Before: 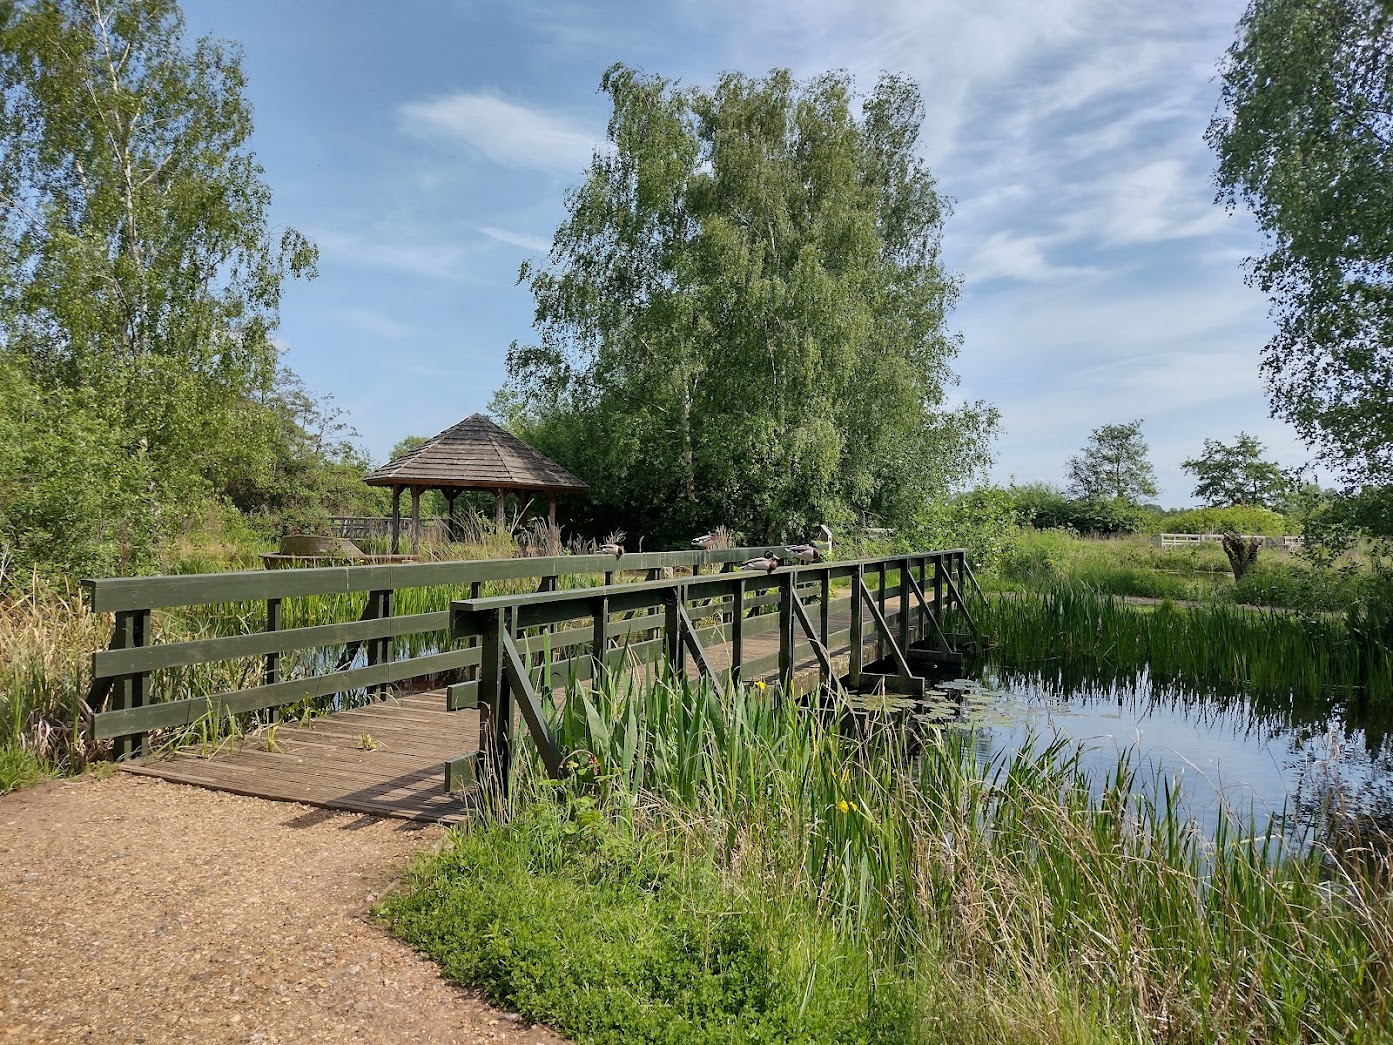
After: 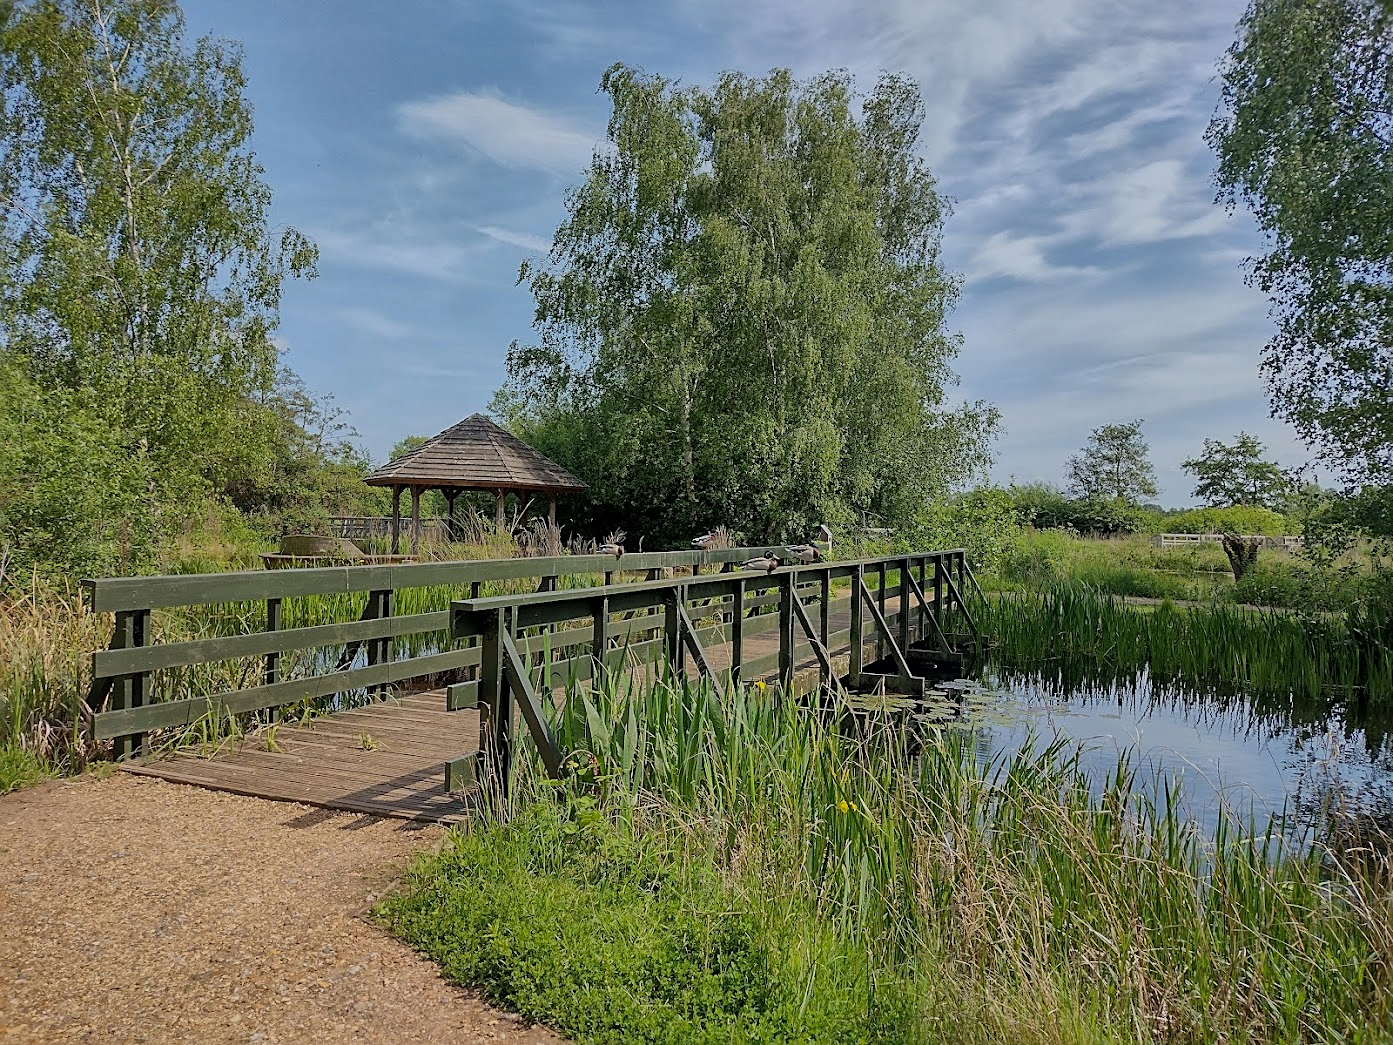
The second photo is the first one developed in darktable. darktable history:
sharpen: on, module defaults
global tonemap: drago (1, 100), detail 1
